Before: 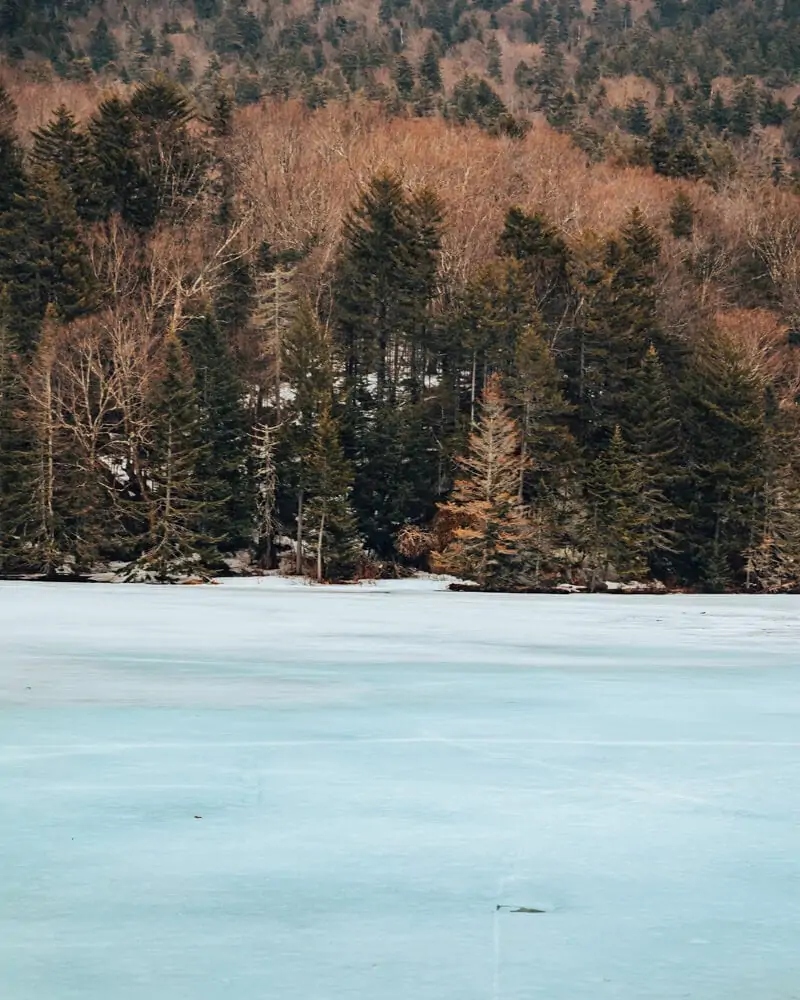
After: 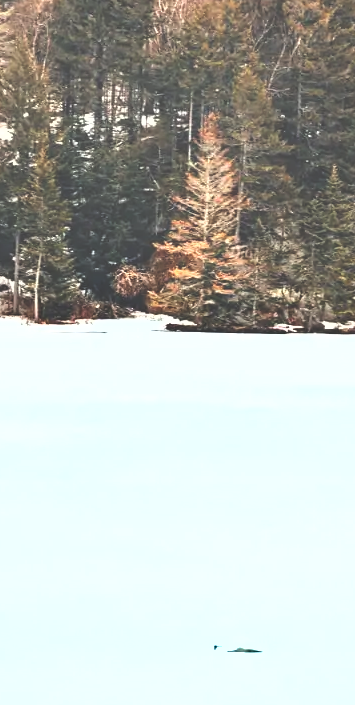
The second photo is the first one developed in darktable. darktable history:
exposure: black level correction -0.023, exposure 1.396 EV, compensate highlight preservation false
crop: left 35.489%, top 26.02%, right 20.067%, bottom 3.455%
shadows and highlights: soften with gaussian
